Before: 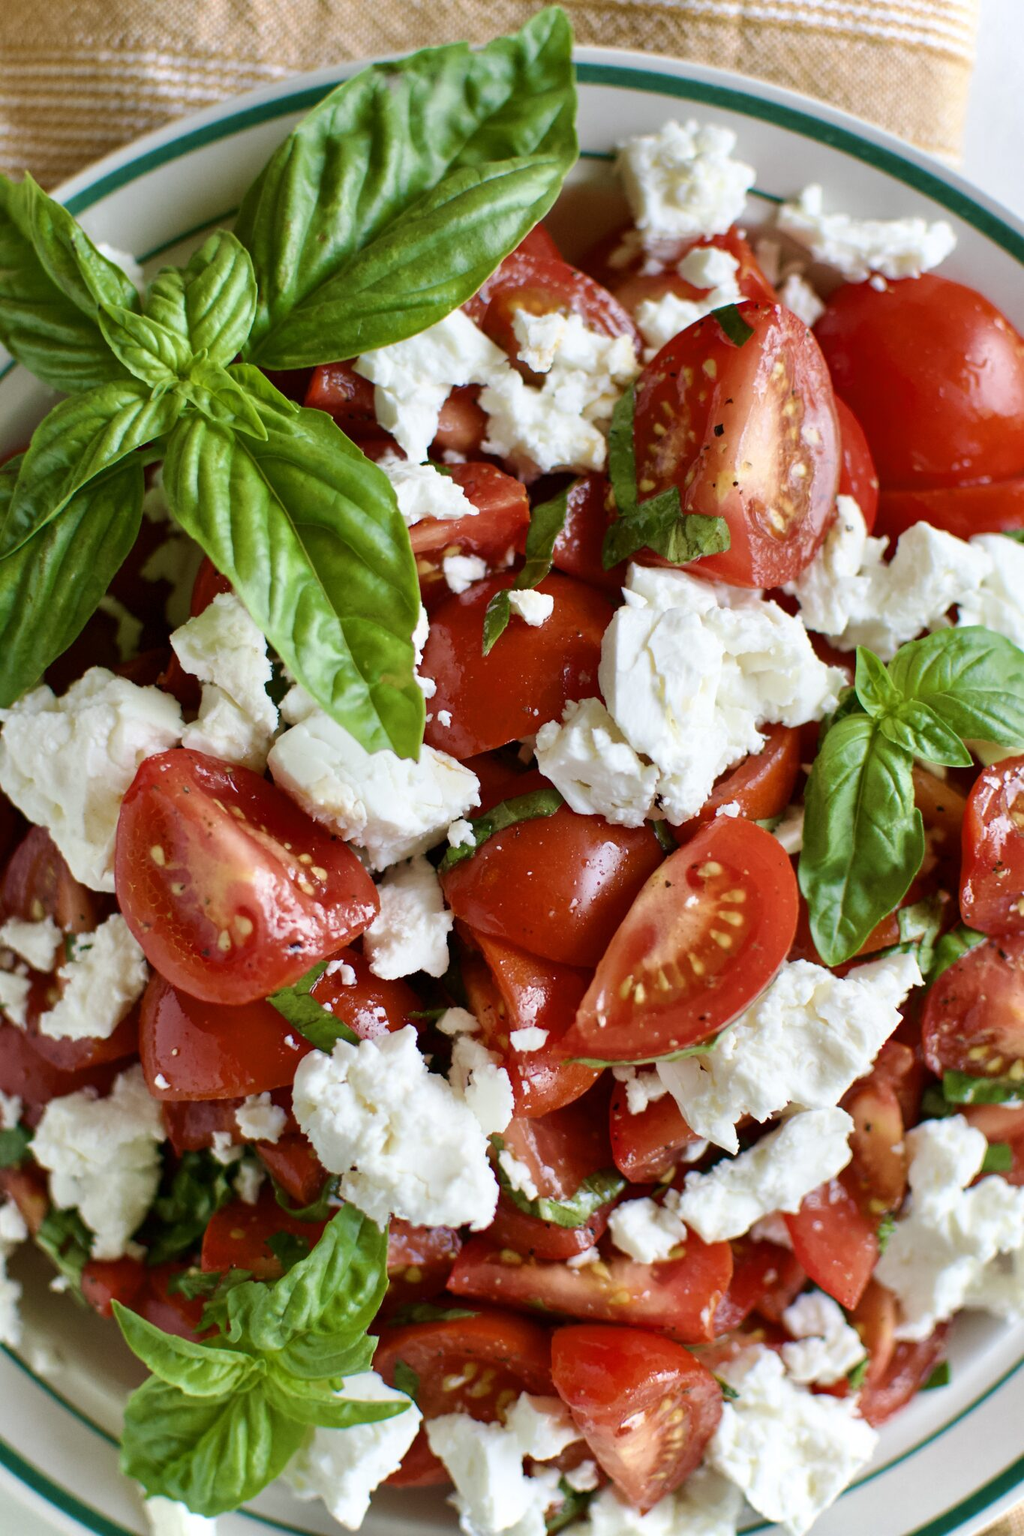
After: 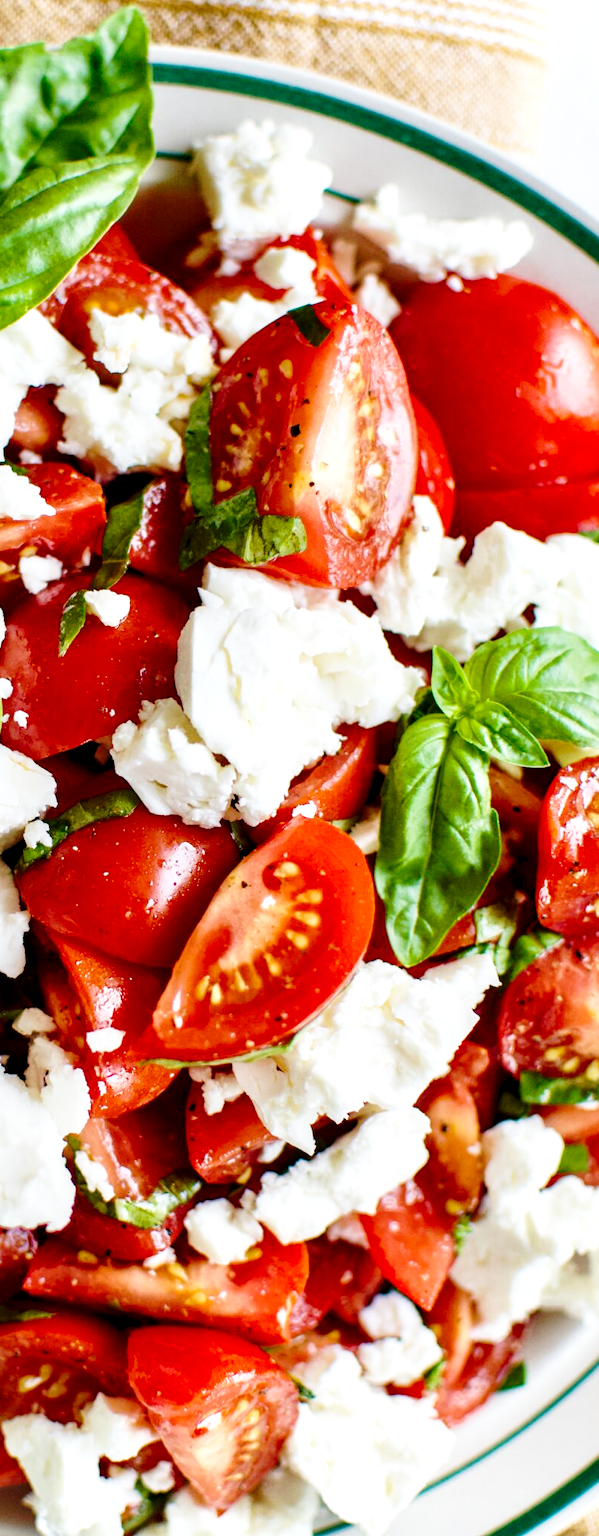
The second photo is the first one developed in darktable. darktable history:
base curve: curves: ch0 [(0, 0) (0.028, 0.03) (0.121, 0.232) (0.46, 0.748) (0.859, 0.968) (1, 1)], preserve colors none
crop: left 41.402%
local contrast: highlights 25%, shadows 75%, midtone range 0.75
